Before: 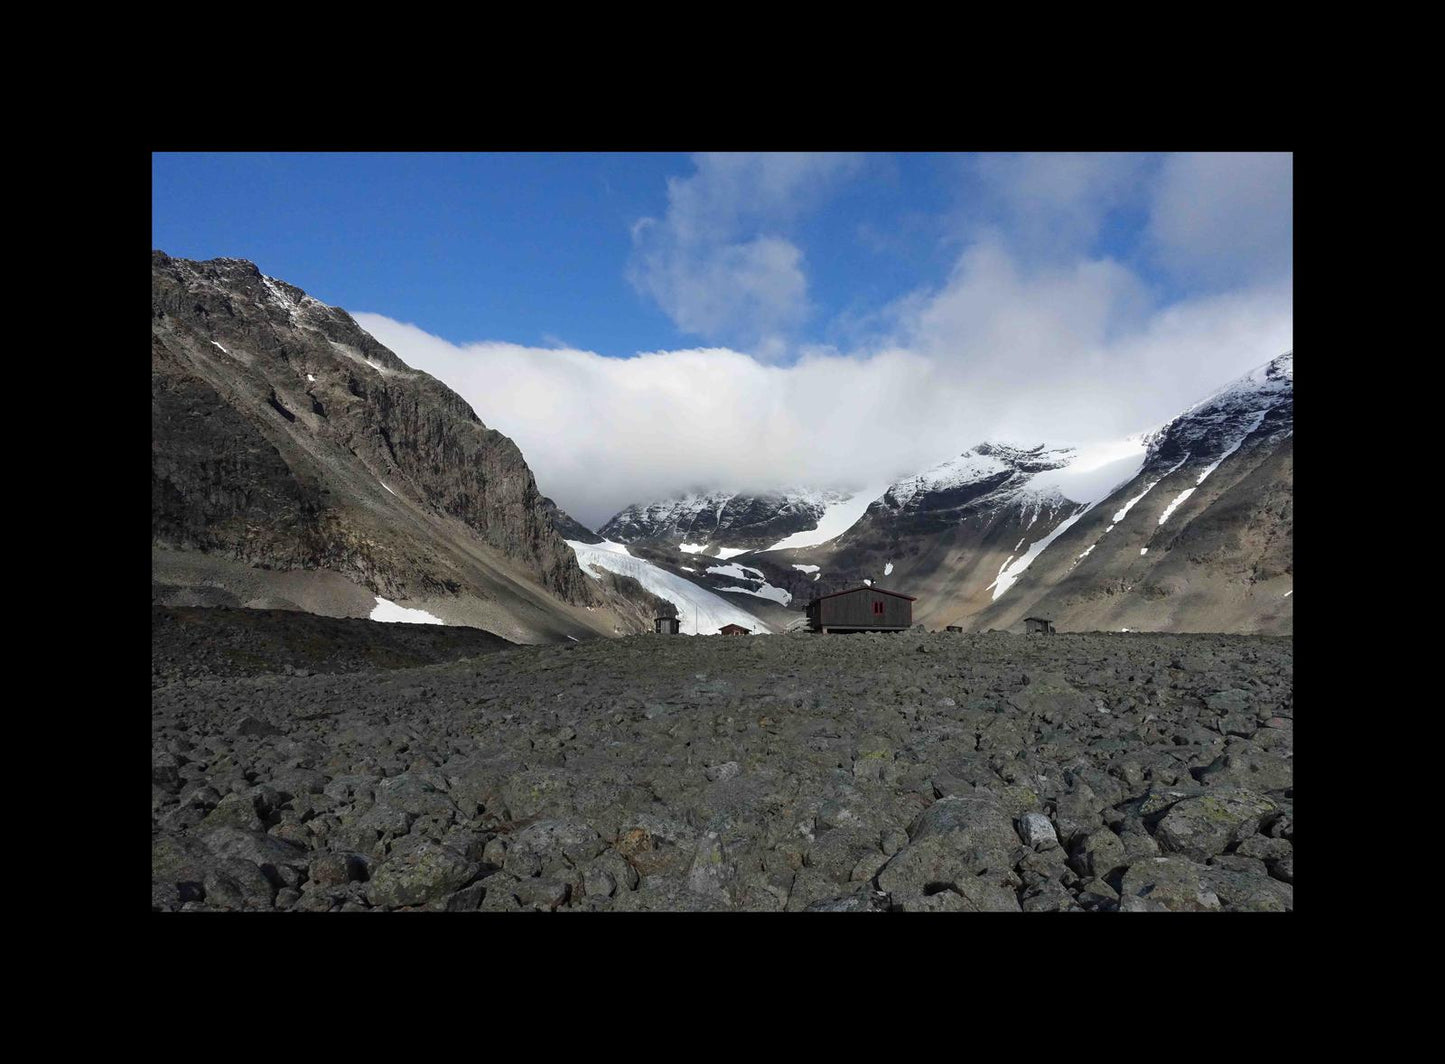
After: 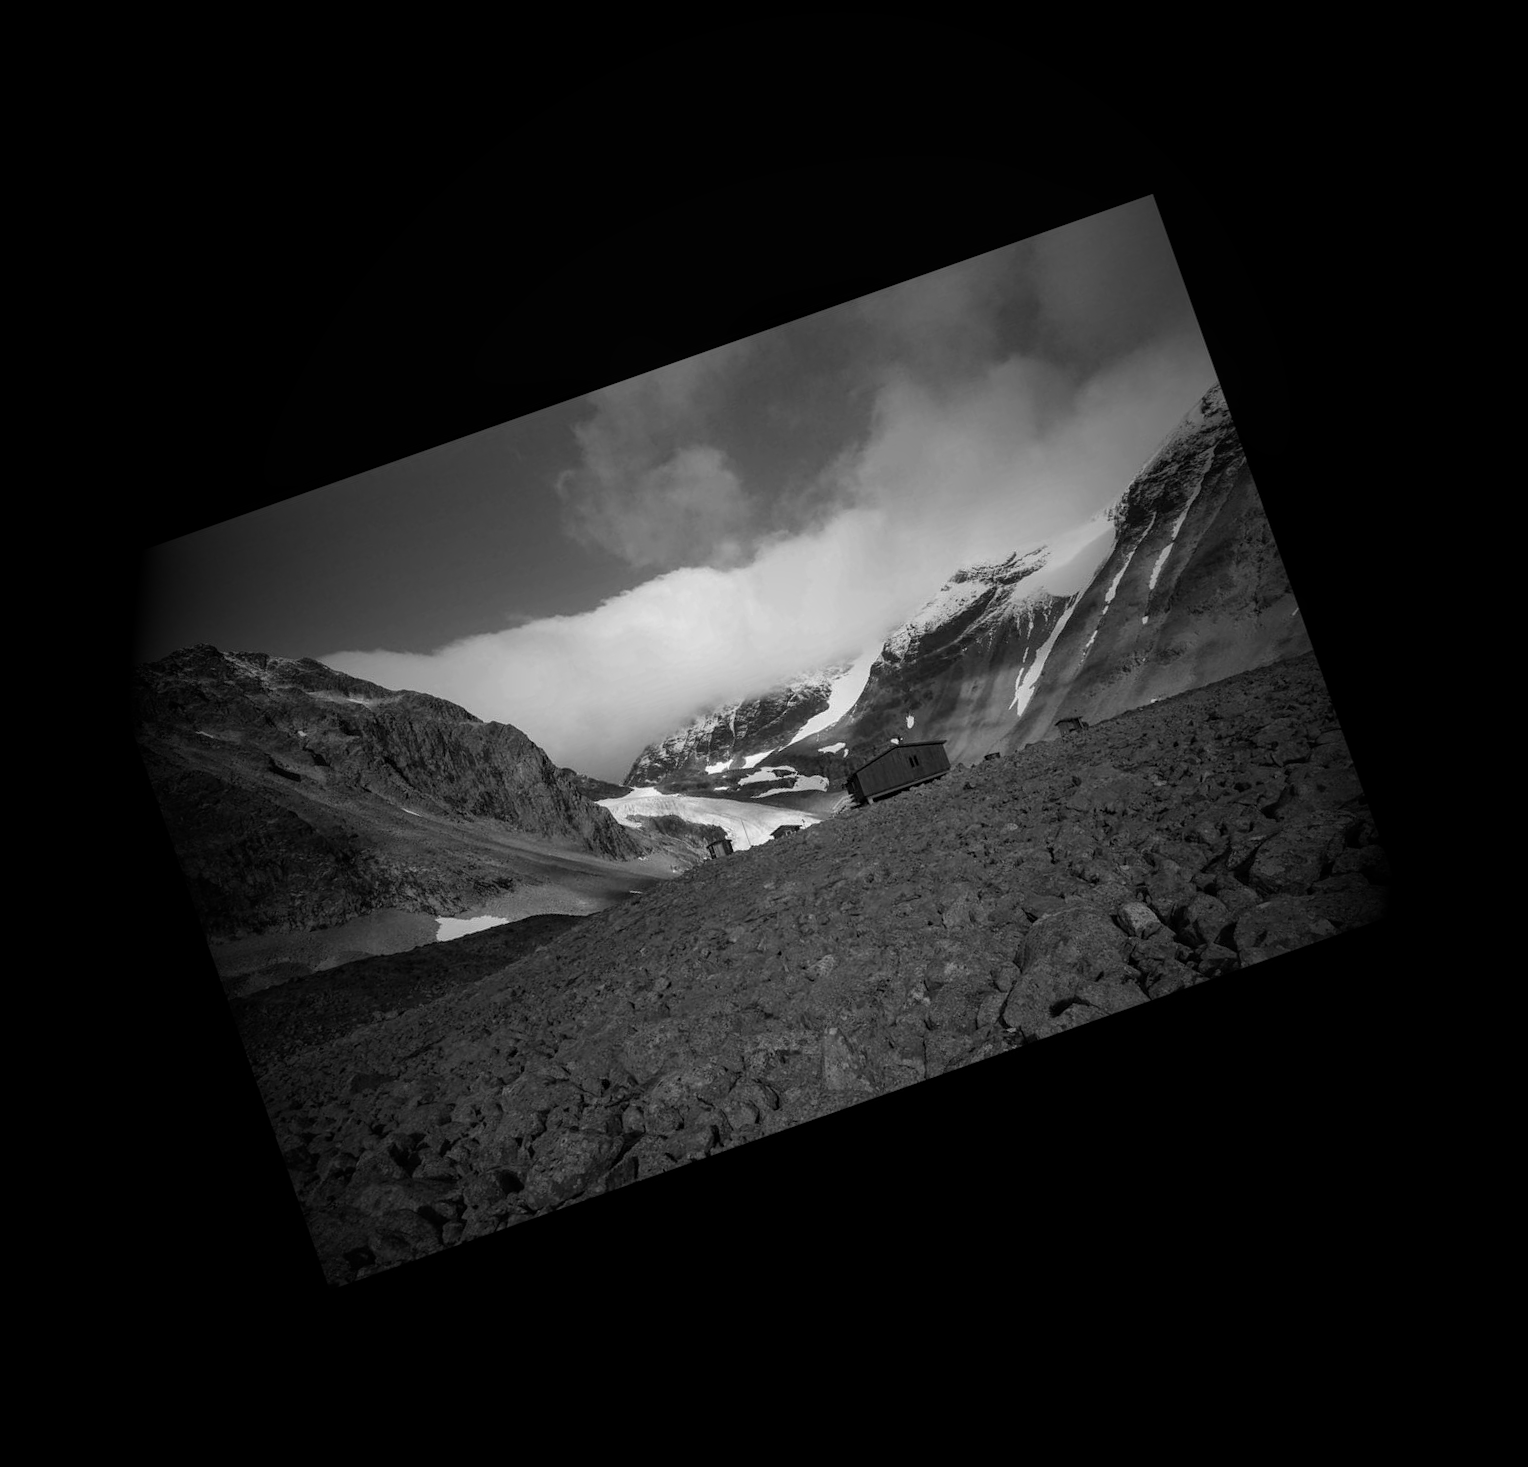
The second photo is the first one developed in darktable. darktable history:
crop and rotate: angle 19.43°, left 6.812%, right 4.125%, bottom 1.087%
tone equalizer: -8 EV 0.06 EV, smoothing diameter 25%, edges refinement/feathering 10, preserve details guided filter
vignetting: fall-off start 15.9%, fall-off radius 100%, brightness -1, saturation 0.5, width/height ratio 0.719
local contrast: detail 117%
monochrome: a 0, b 0, size 0.5, highlights 0.57
